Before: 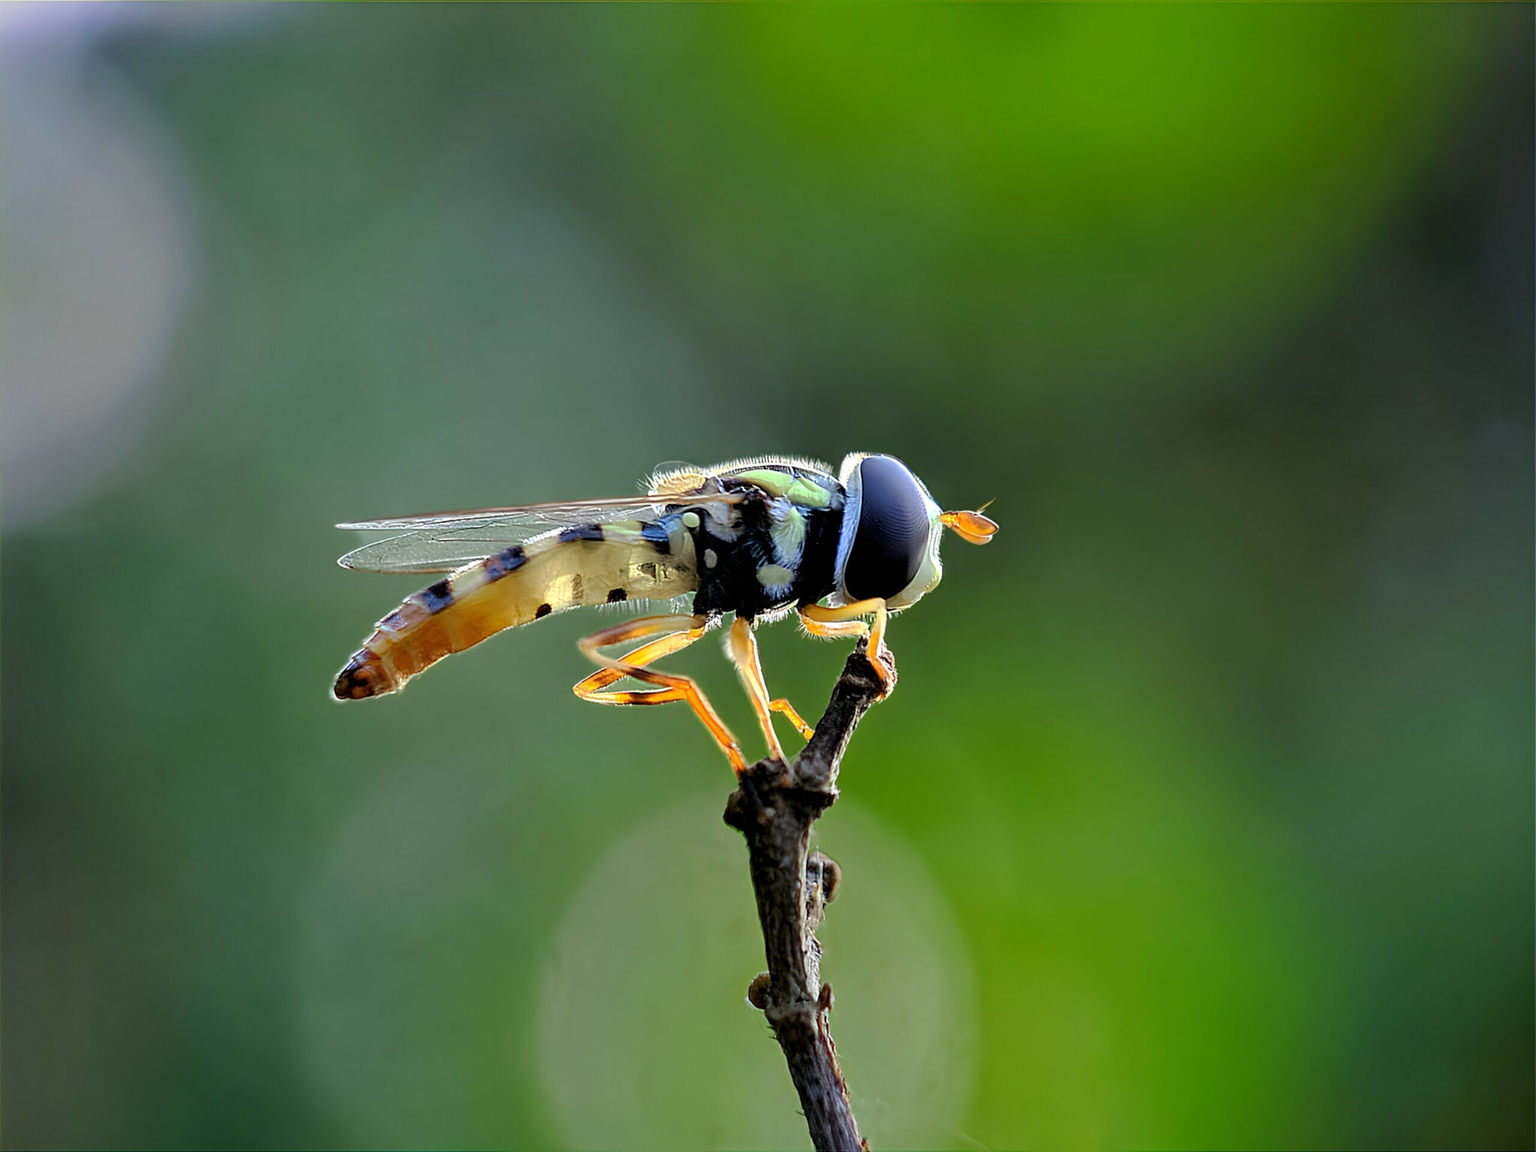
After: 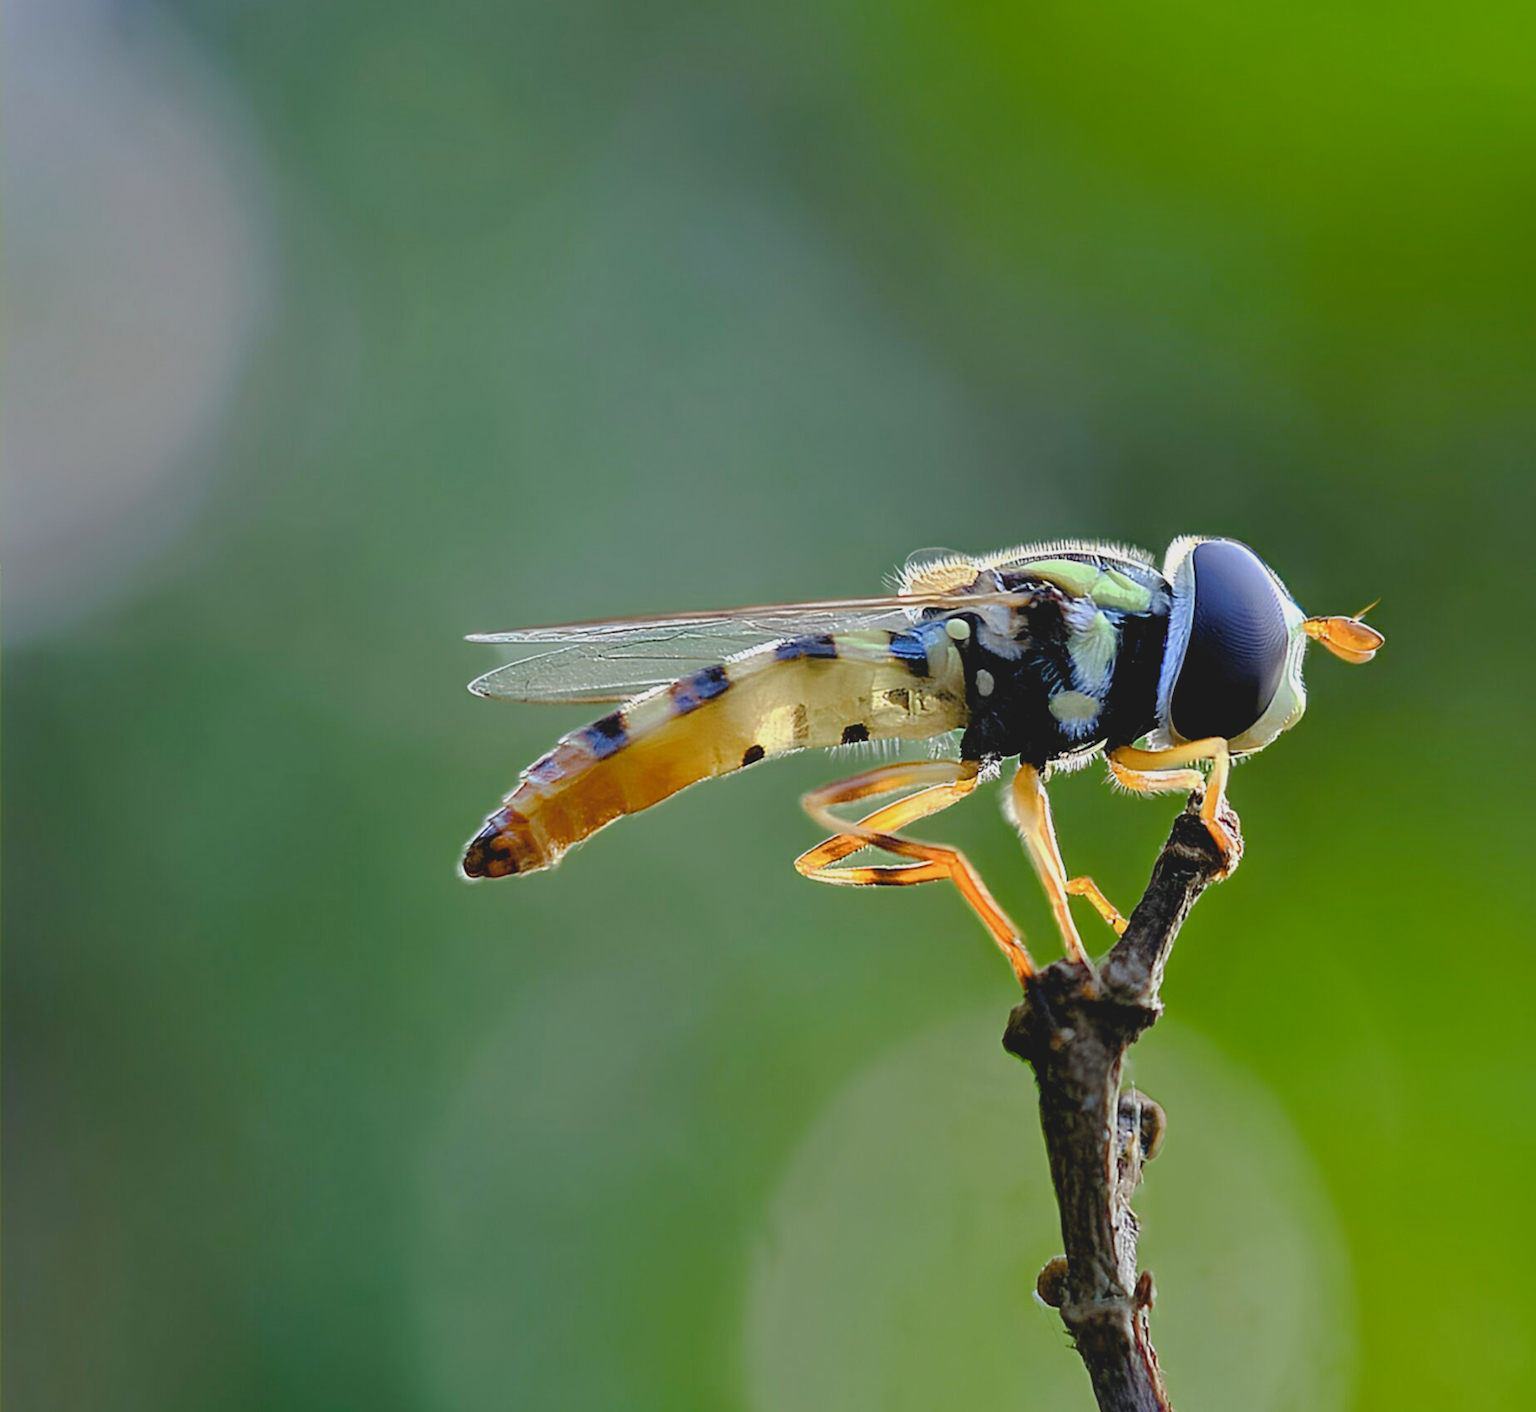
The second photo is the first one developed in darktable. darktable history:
contrast brightness saturation: contrast -0.158, brightness 0.042, saturation -0.138
crop: top 5.765%, right 27.835%, bottom 5.744%
color balance rgb: shadows lift › chroma 0.797%, shadows lift › hue 111.82°, highlights gain › chroma 0.165%, highlights gain › hue 330.01°, perceptual saturation grading › global saturation 20%, perceptual saturation grading › highlights -25.885%, perceptual saturation grading › shadows 49.436%
